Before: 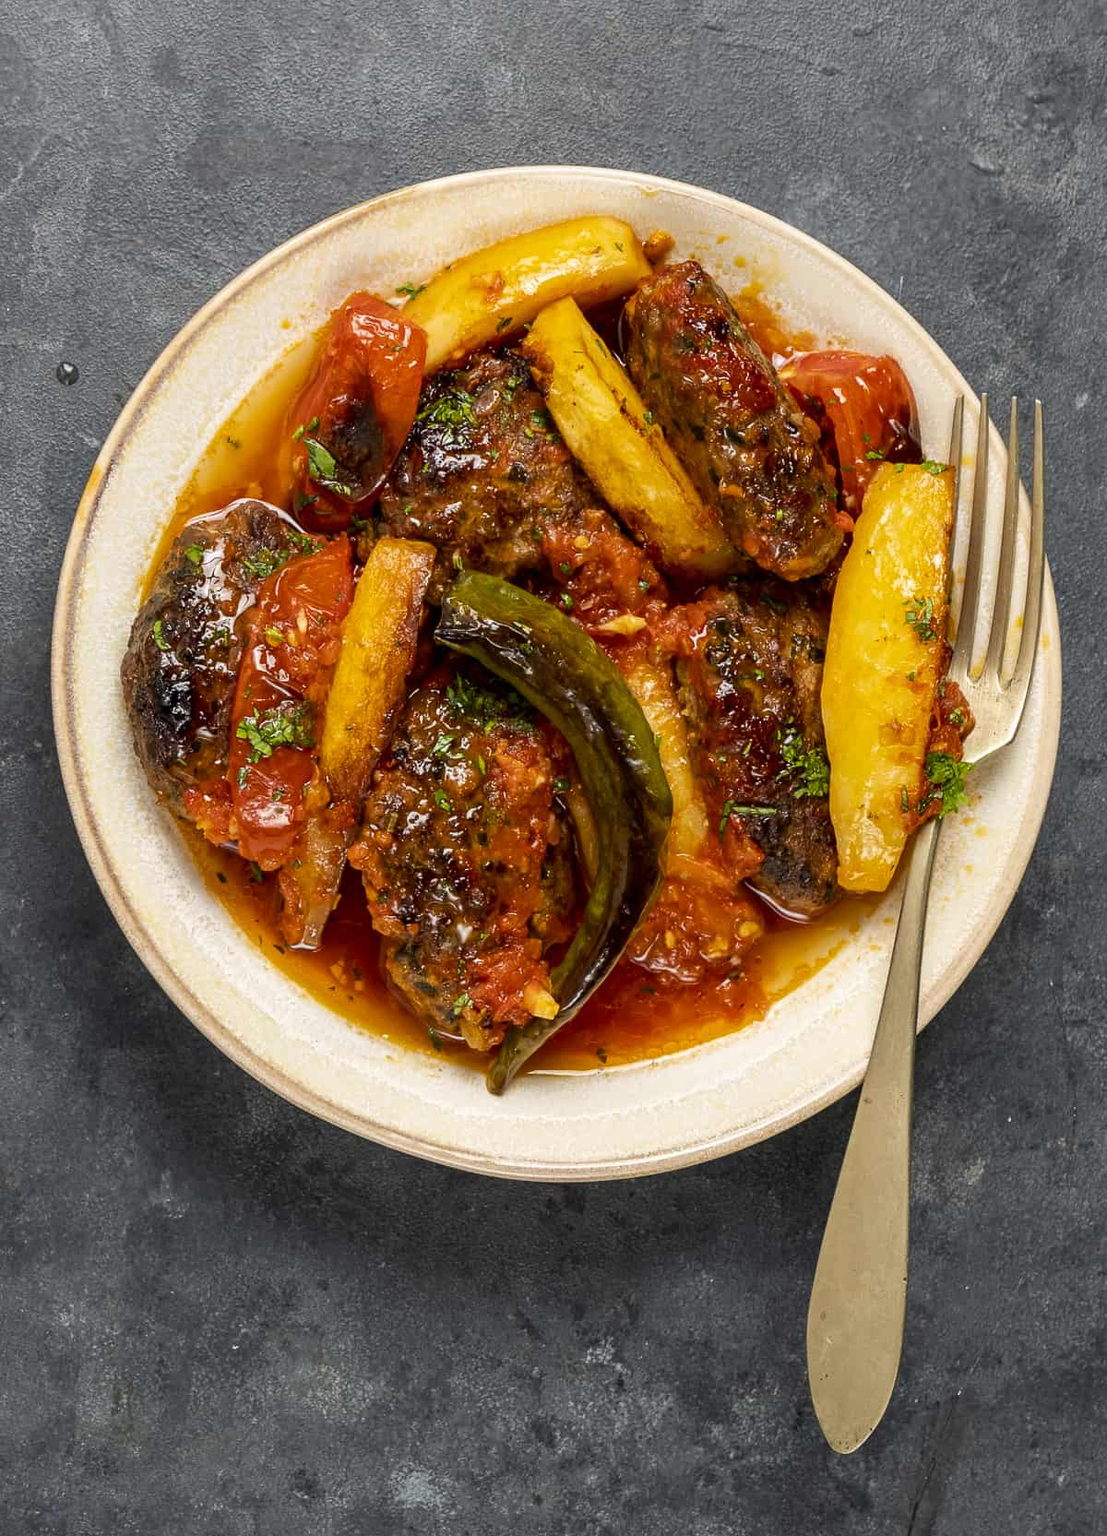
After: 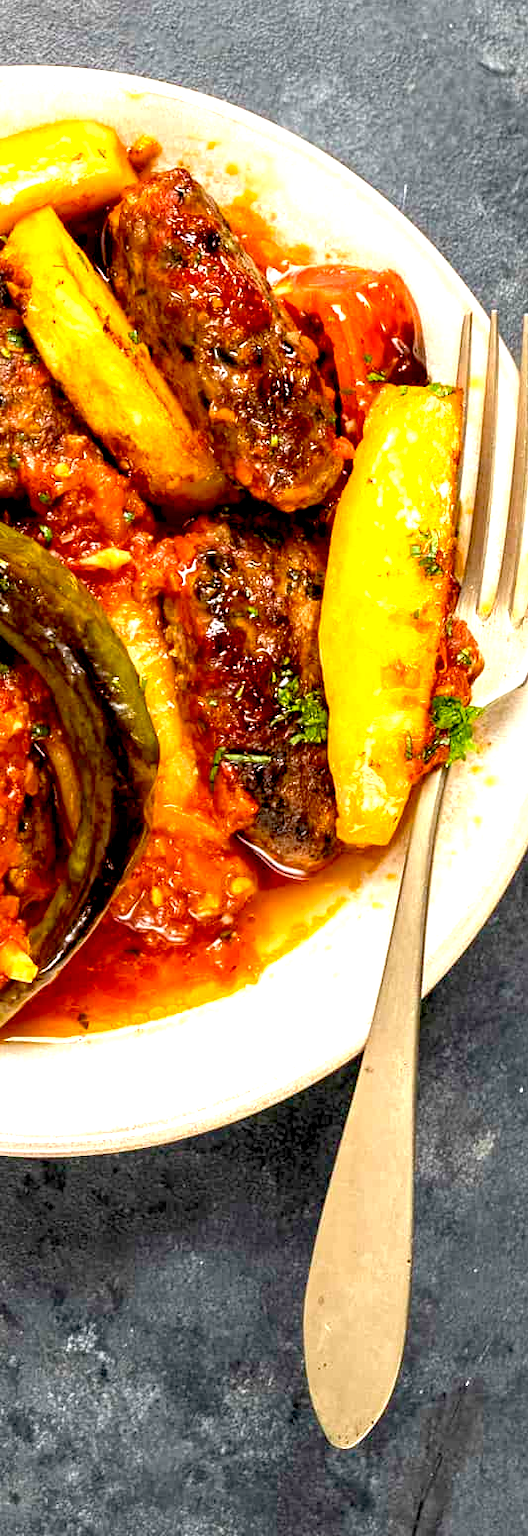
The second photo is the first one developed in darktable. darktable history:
exposure: black level correction 0.008, exposure 0.983 EV, compensate highlight preservation false
crop: left 47.38%, top 6.787%, right 8.038%
local contrast: highlights 100%, shadows 97%, detail 119%, midtone range 0.2
